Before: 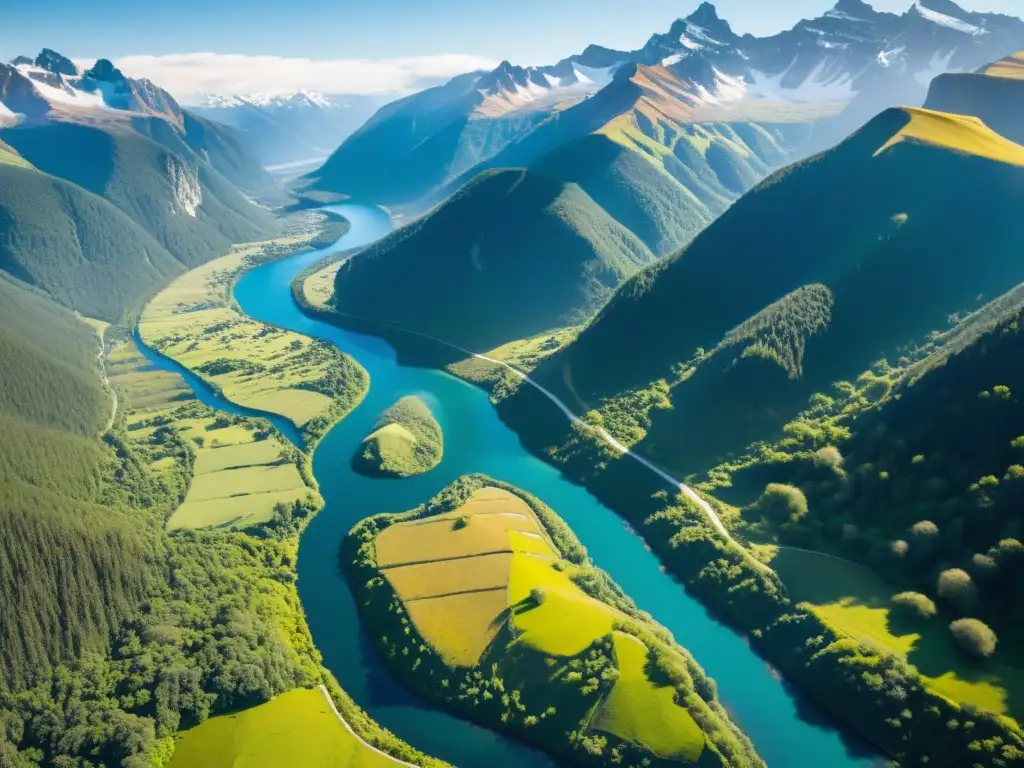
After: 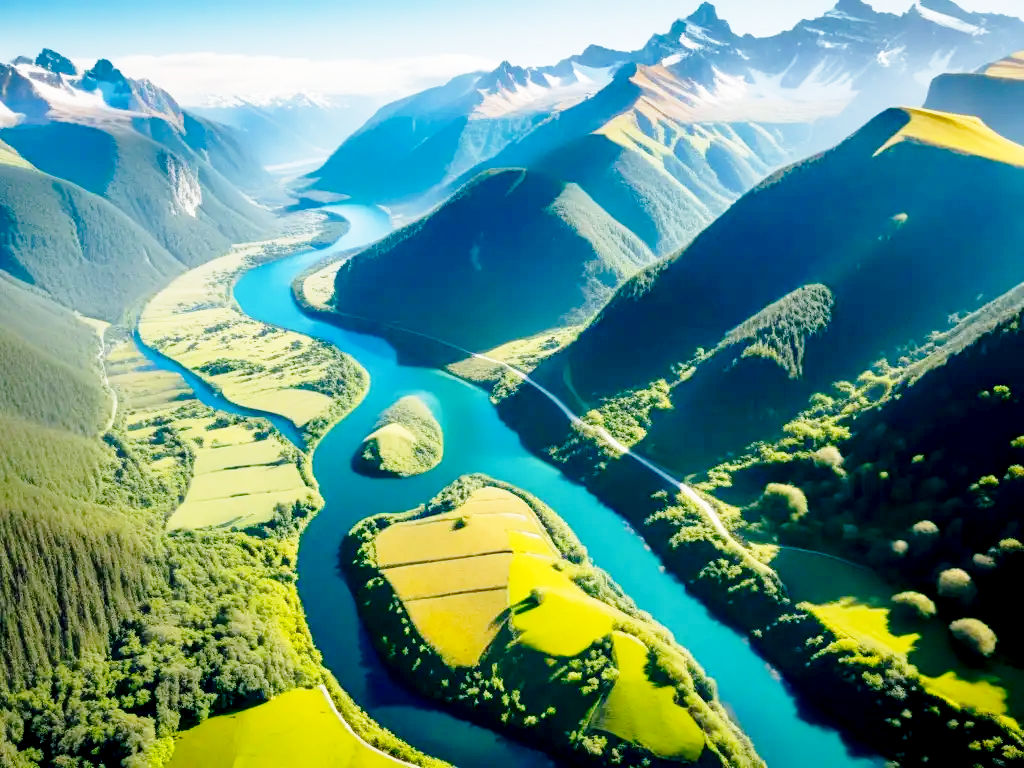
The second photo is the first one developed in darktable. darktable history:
base curve: curves: ch0 [(0, 0) (0.028, 0.03) (0.121, 0.232) (0.46, 0.748) (0.859, 0.968) (1, 1)], preserve colors none
exposure: black level correction 0.016, exposure -0.009 EV, compensate highlight preservation false
